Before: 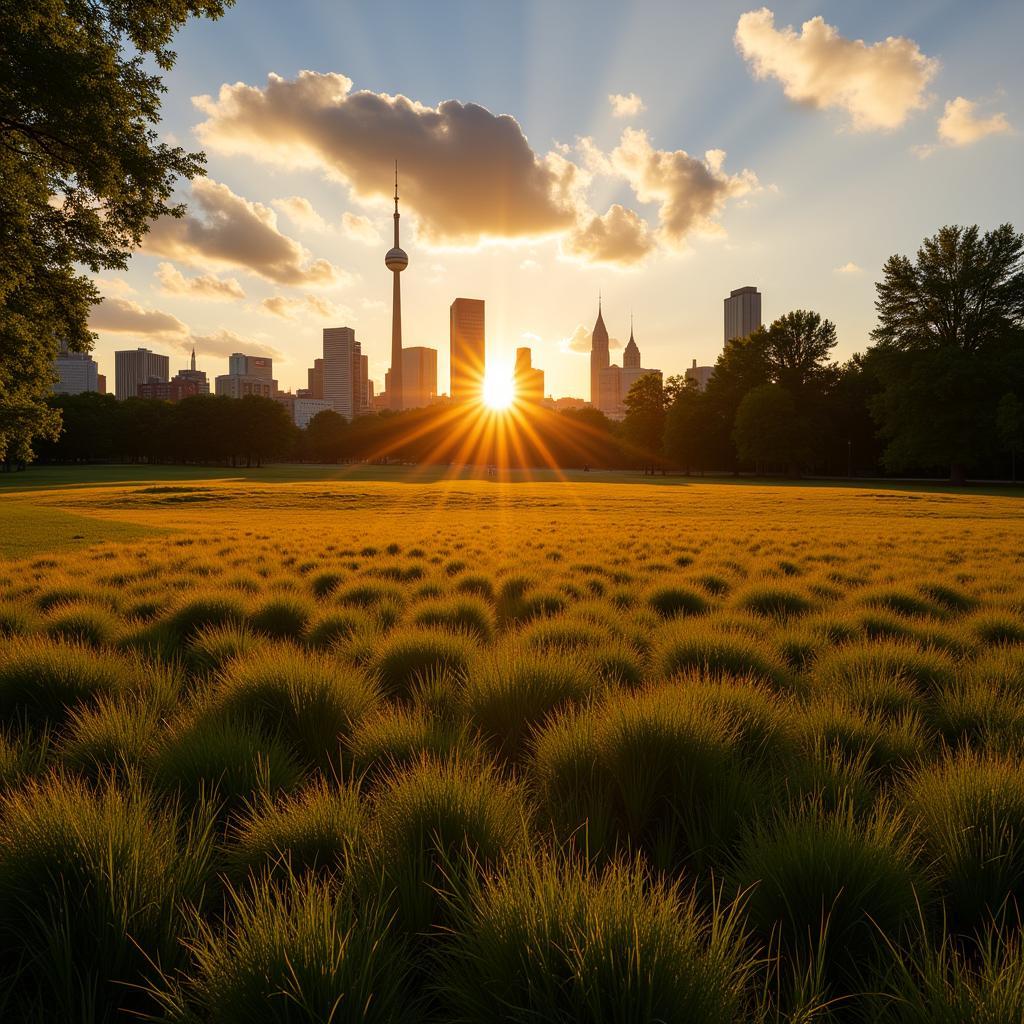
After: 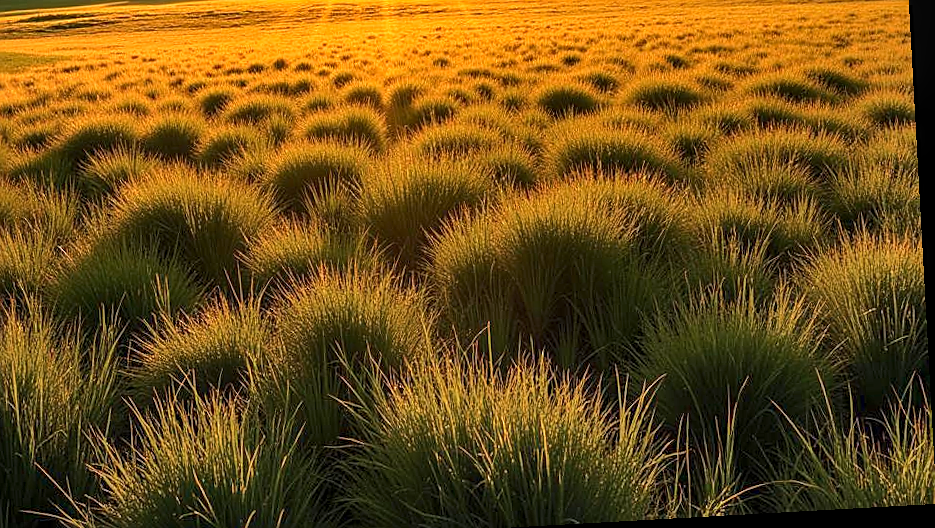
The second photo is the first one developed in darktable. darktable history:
sharpen: amount 0.575
exposure: black level correction 0, exposure 1.2 EV, compensate exposure bias true, compensate highlight preservation false
rotate and perspective: rotation -3.18°, automatic cropping off
local contrast: on, module defaults
crop and rotate: left 13.306%, top 48.129%, bottom 2.928%
shadows and highlights: shadows 37.27, highlights -28.18, soften with gaussian
